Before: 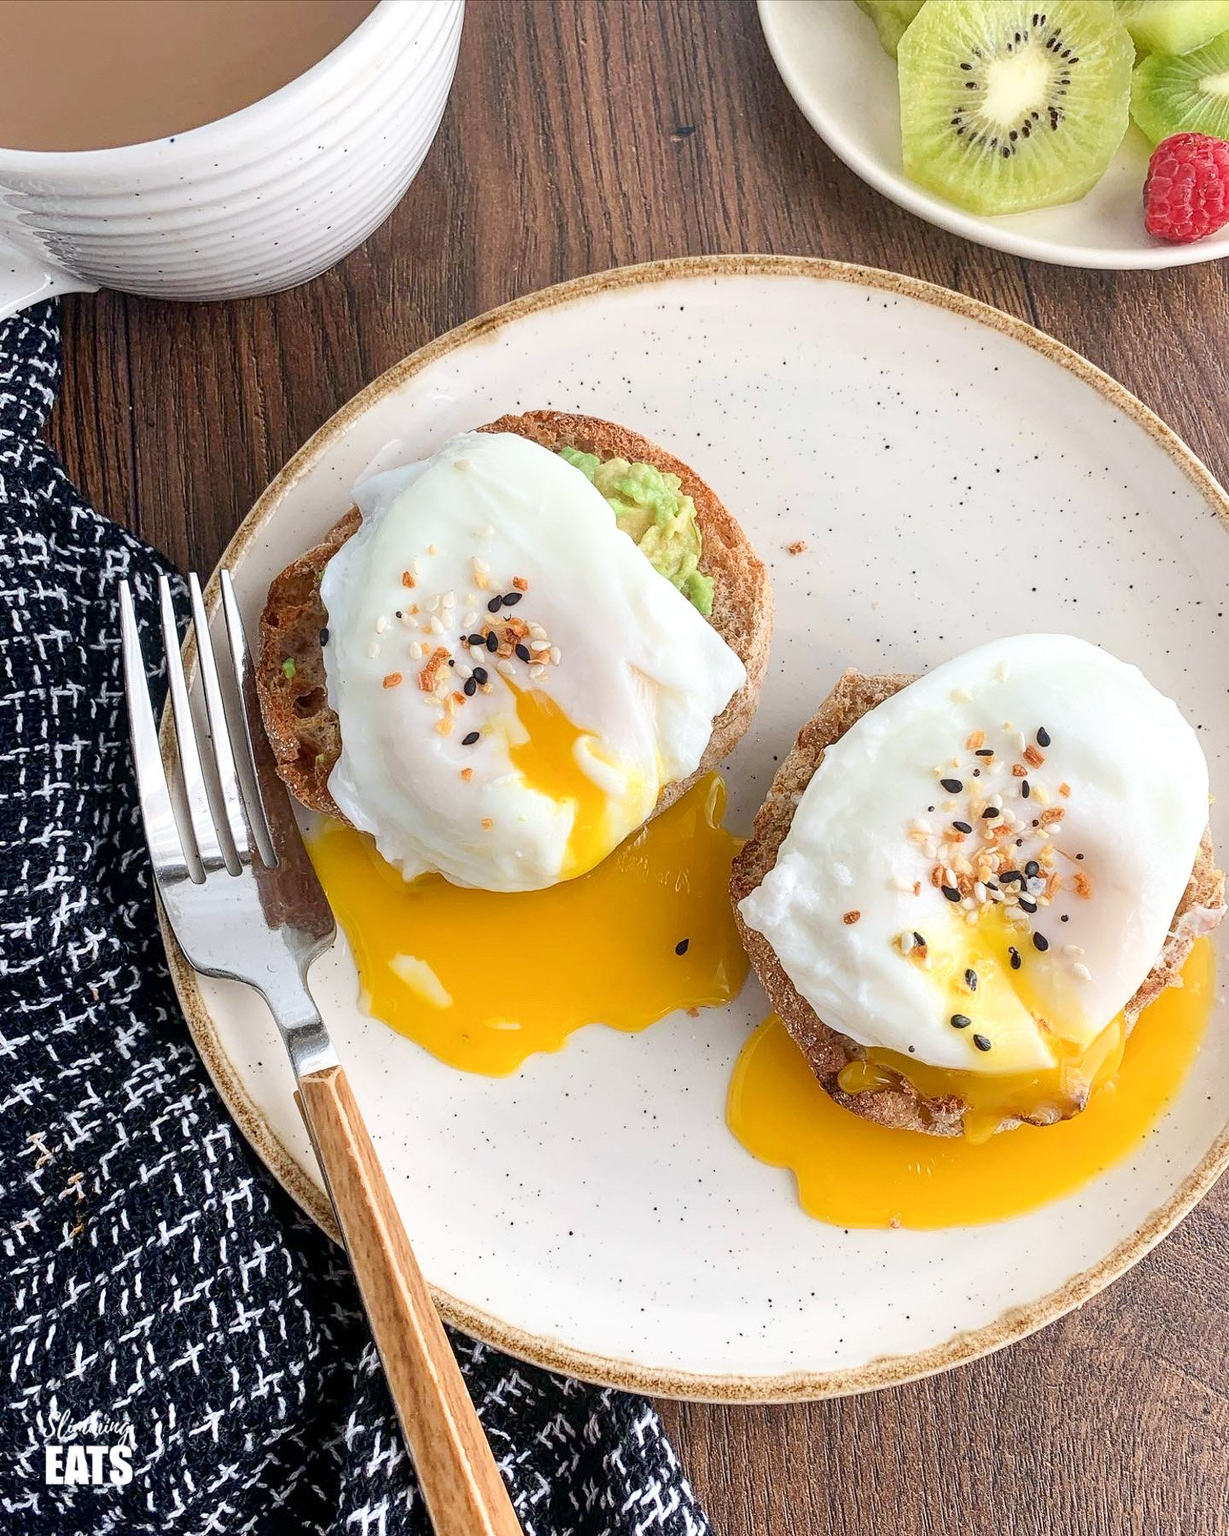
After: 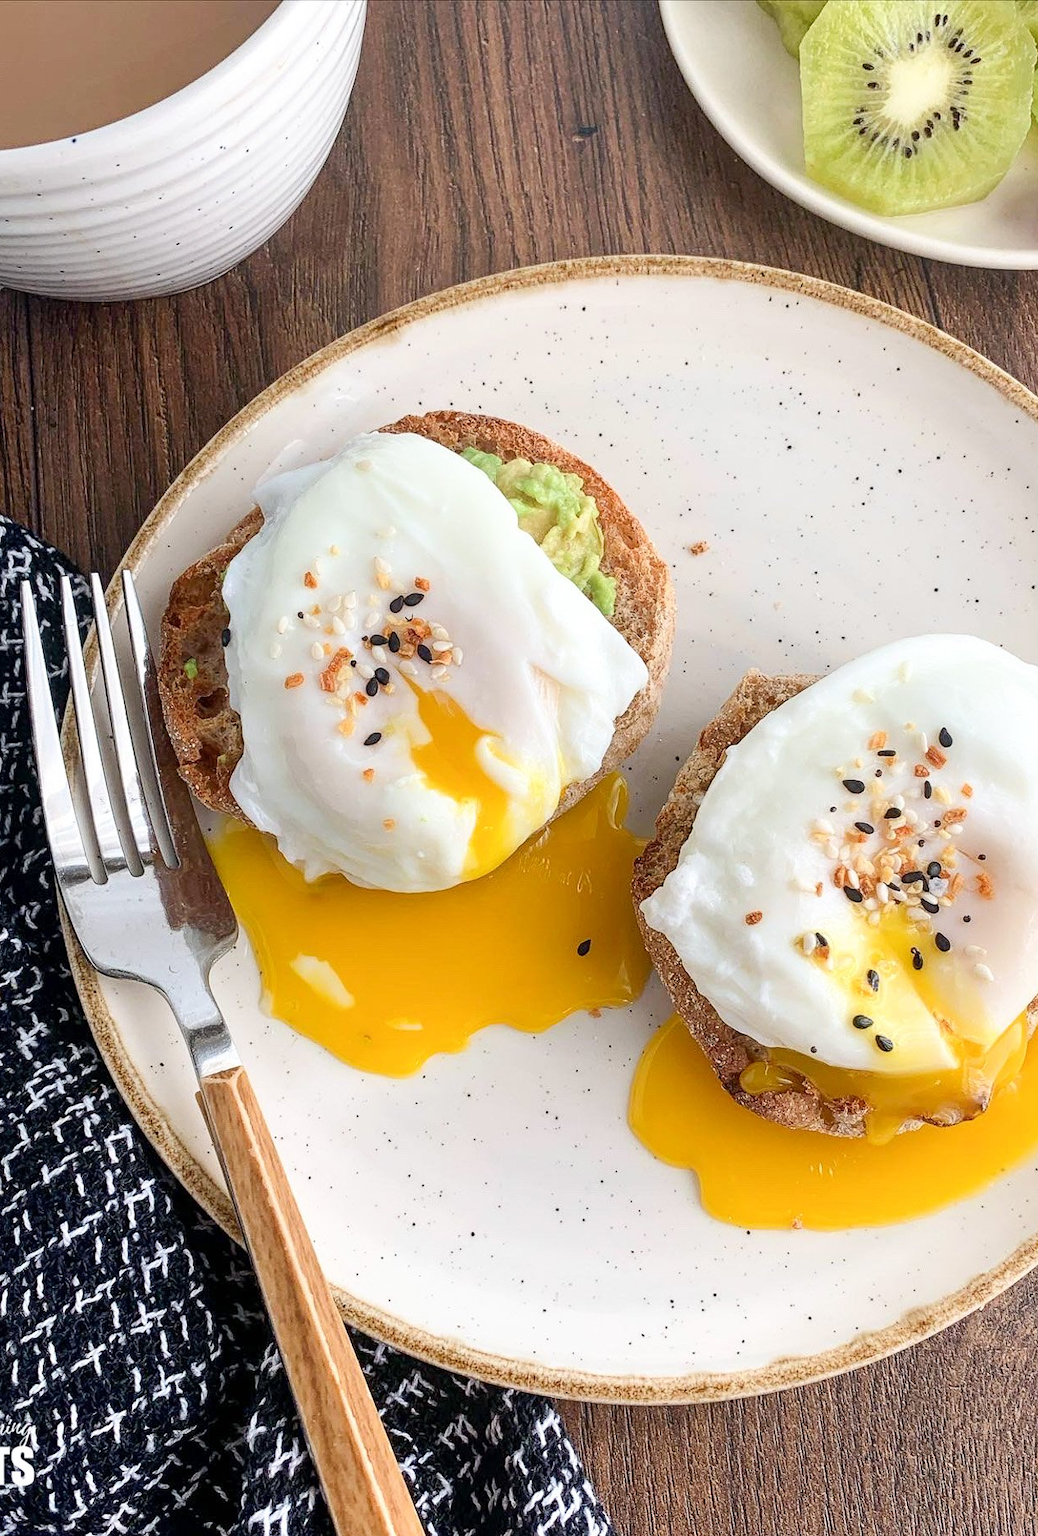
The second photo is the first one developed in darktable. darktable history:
crop: left 8.006%, right 7.496%
